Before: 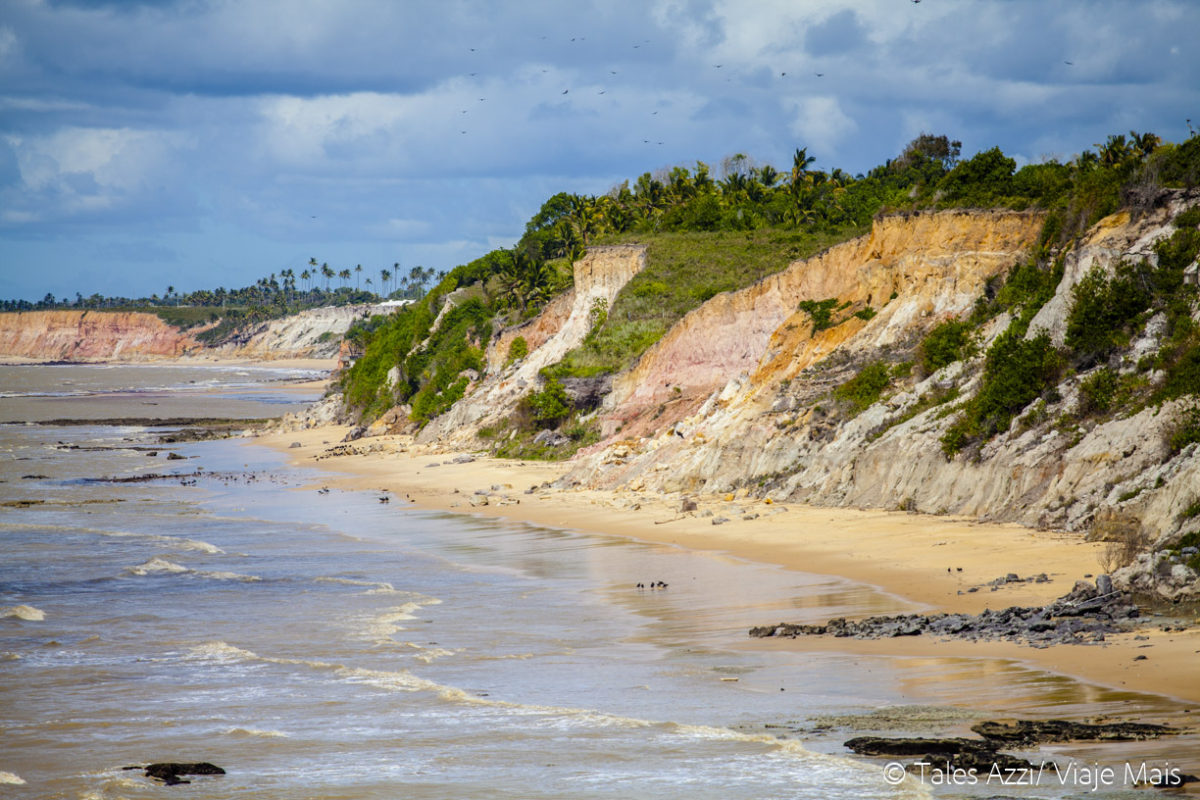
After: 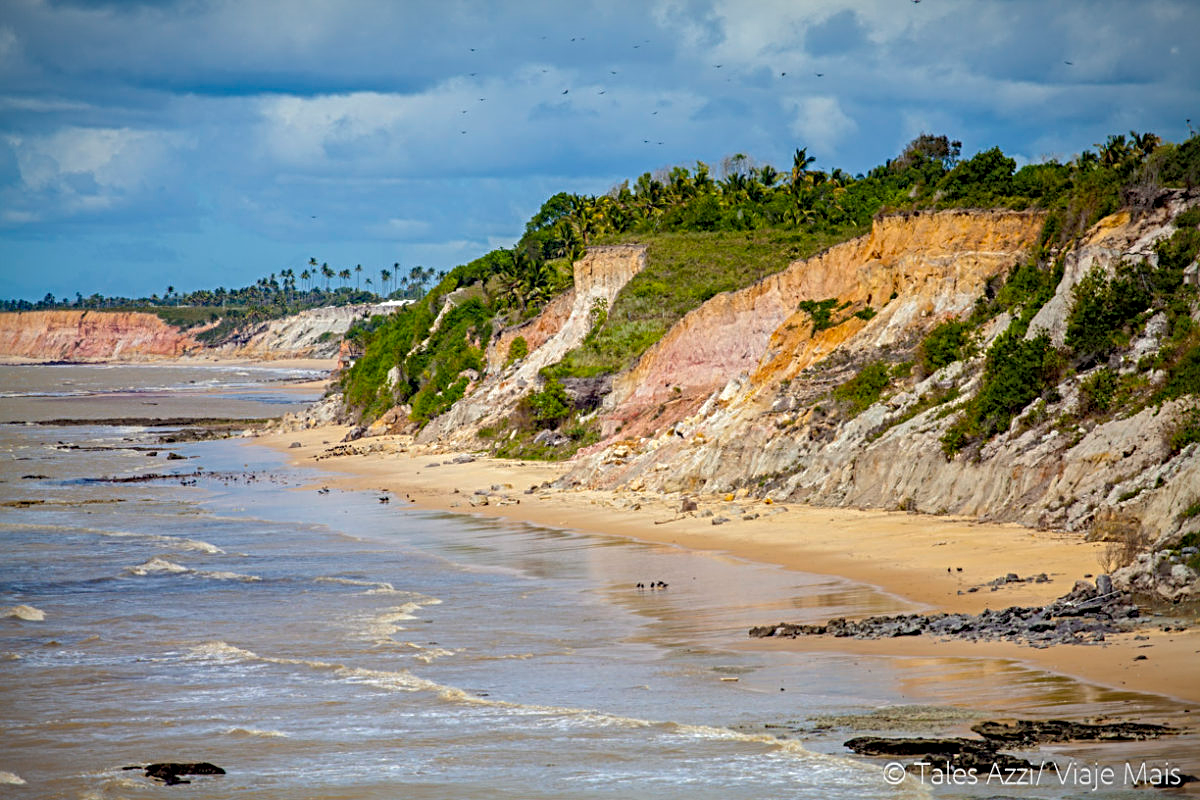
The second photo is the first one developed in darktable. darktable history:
sharpen: radius 3.951
vignetting: fall-off start 97.56%, fall-off radius 99.05%, brightness -0.575, width/height ratio 1.371
shadows and highlights: on, module defaults
